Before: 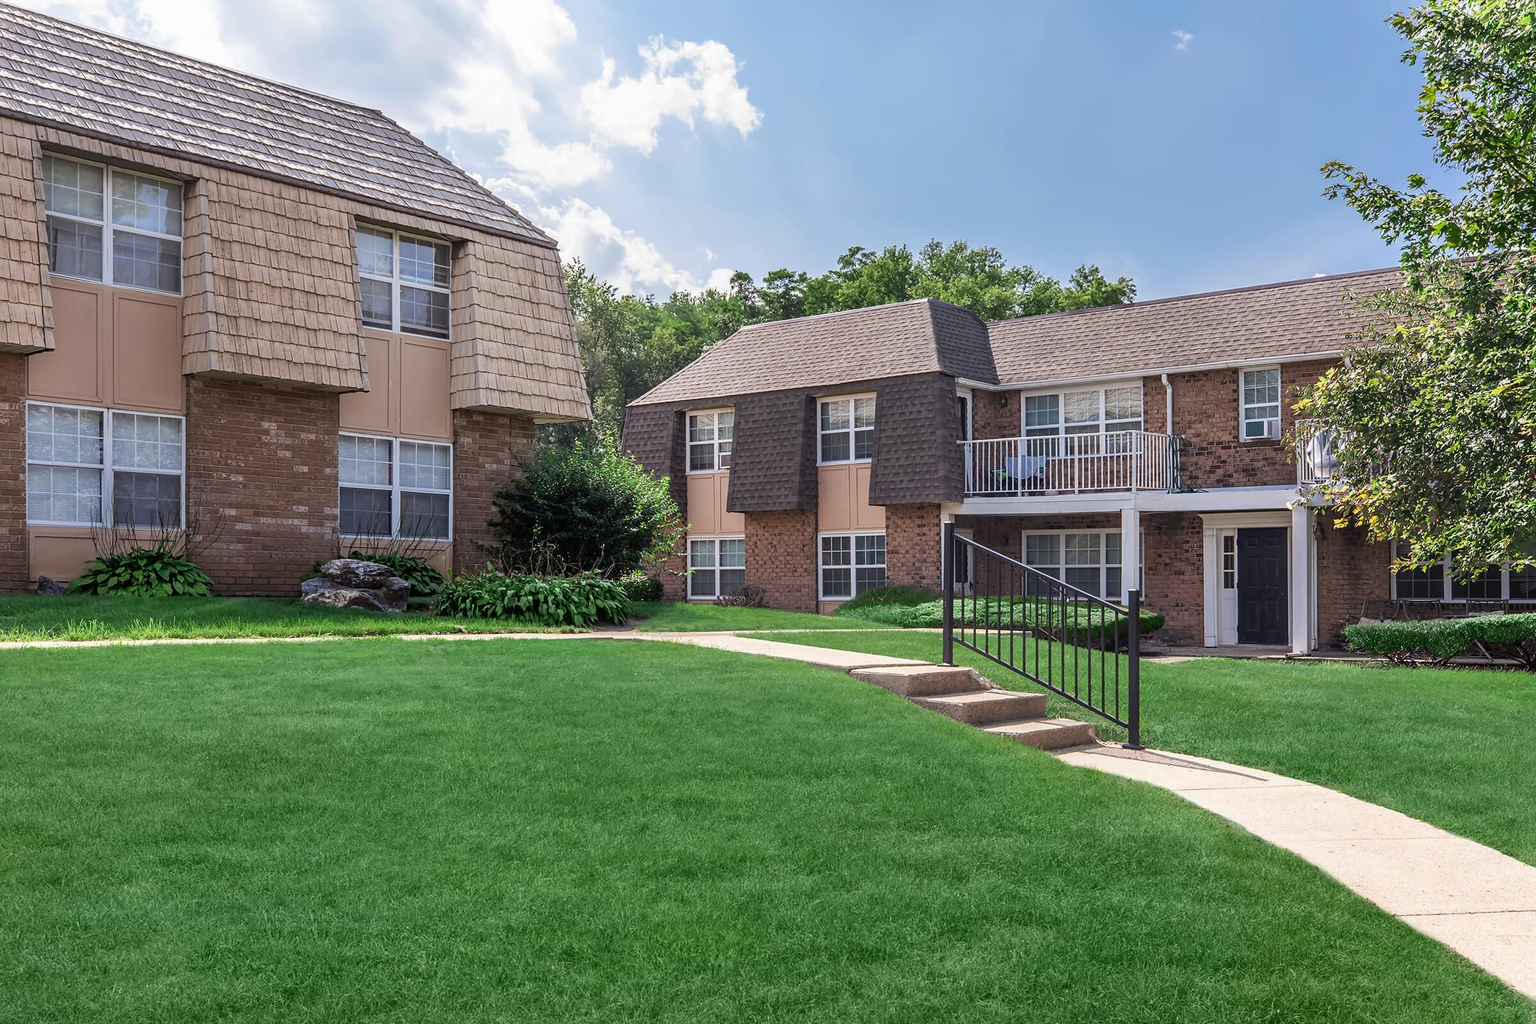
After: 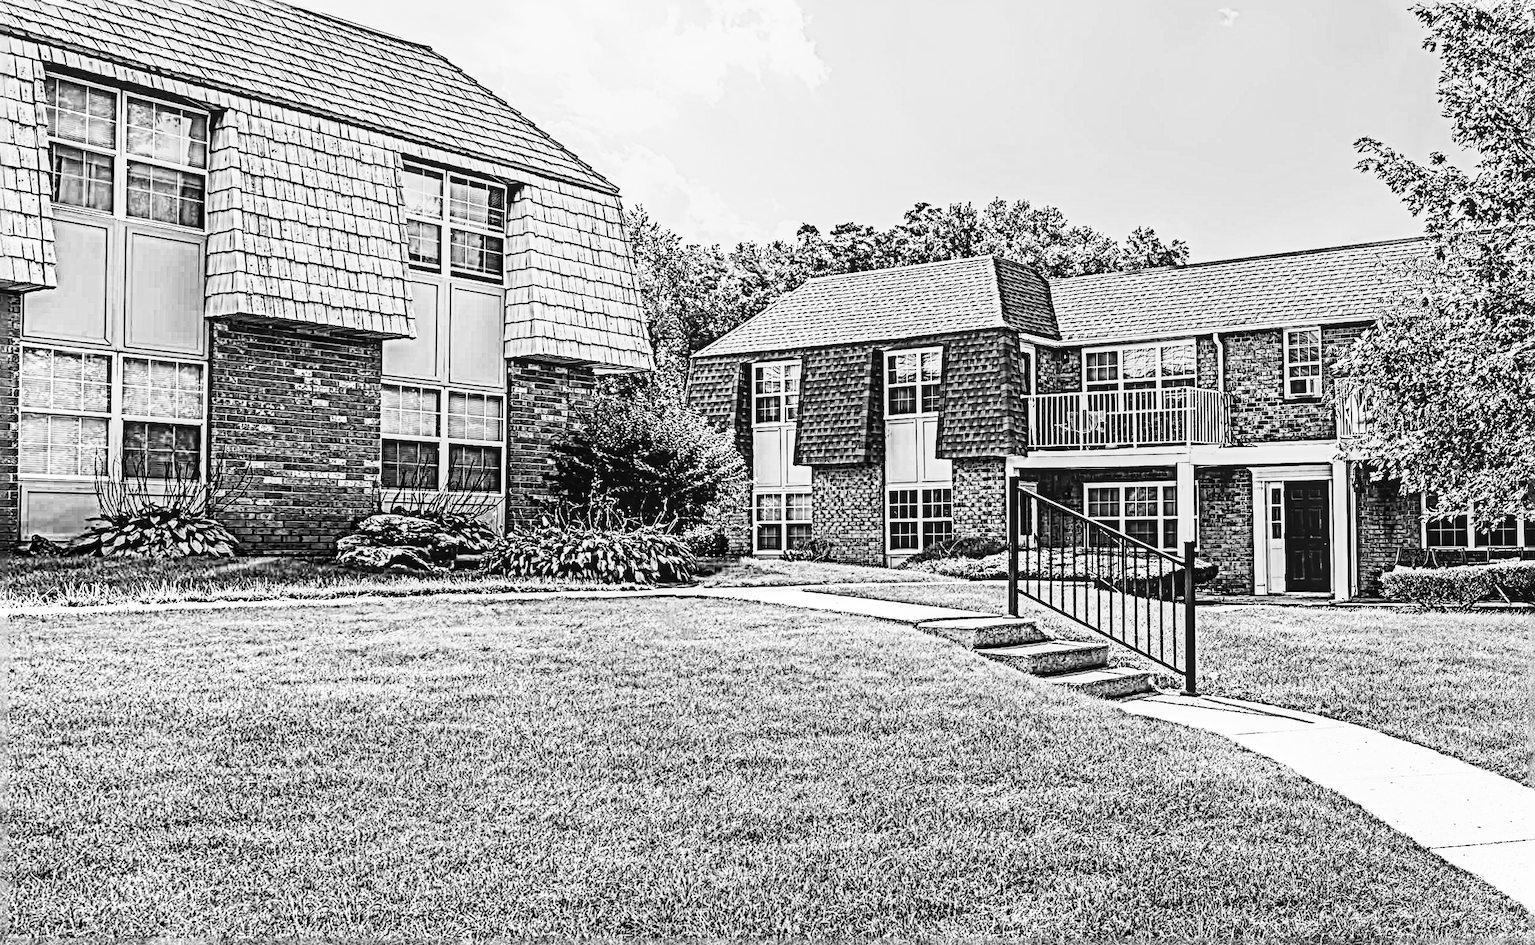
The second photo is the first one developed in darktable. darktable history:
monochrome: on, module defaults
color balance rgb: linear chroma grading › global chroma 23.15%, perceptual saturation grading › global saturation 28.7%, perceptual saturation grading › mid-tones 12.04%, perceptual saturation grading › shadows 10.19%, global vibrance 22.22%
tone curve: curves: ch0 [(0, 0) (0.003, 0.01) (0.011, 0.015) (0.025, 0.023) (0.044, 0.038) (0.069, 0.058) (0.1, 0.093) (0.136, 0.134) (0.177, 0.176) (0.224, 0.221) (0.277, 0.282) (0.335, 0.36) (0.399, 0.438) (0.468, 0.54) (0.543, 0.632) (0.623, 0.724) (0.709, 0.814) (0.801, 0.885) (0.898, 0.947) (1, 1)], preserve colors none
sharpen: radius 6.3, amount 1.8, threshold 0
local contrast: highlights 61%, detail 143%, midtone range 0.428
rgb curve: curves: ch0 [(0, 0) (0.21, 0.15) (0.24, 0.21) (0.5, 0.75) (0.75, 0.96) (0.89, 0.99) (1, 1)]; ch1 [(0, 0.02) (0.21, 0.13) (0.25, 0.2) (0.5, 0.67) (0.75, 0.9) (0.89, 0.97) (1, 1)]; ch2 [(0, 0.02) (0.21, 0.13) (0.25, 0.2) (0.5, 0.67) (0.75, 0.9) (0.89, 0.97) (1, 1)], compensate middle gray true
white balance: red 0.98, blue 1.61
rotate and perspective: rotation -0.013°, lens shift (vertical) -0.027, lens shift (horizontal) 0.178, crop left 0.016, crop right 0.989, crop top 0.082, crop bottom 0.918
